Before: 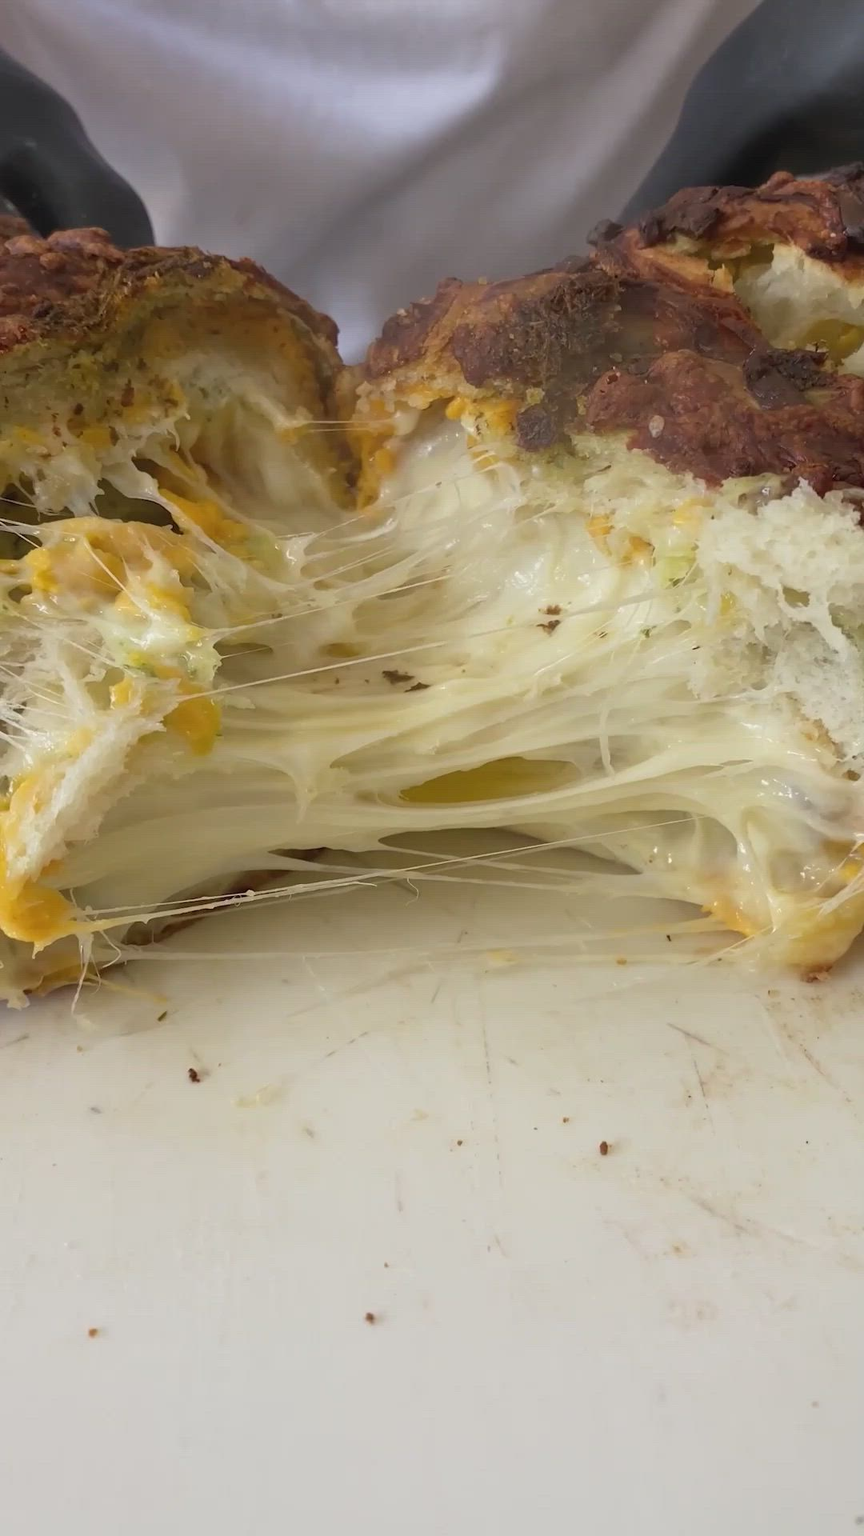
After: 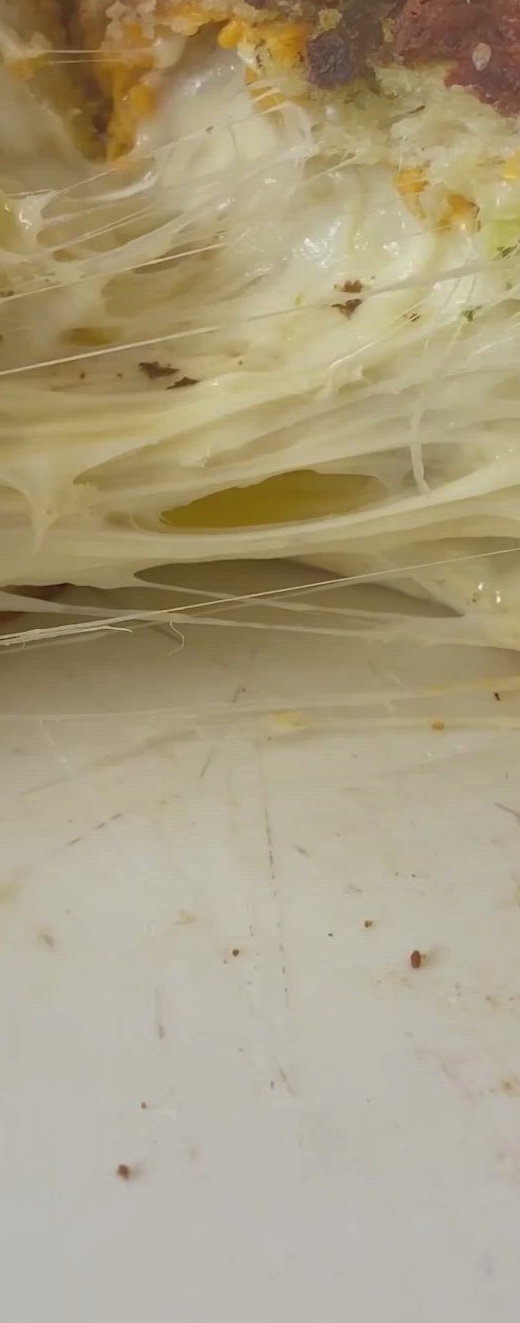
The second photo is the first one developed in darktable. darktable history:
shadows and highlights: on, module defaults
crop: left 31.409%, top 24.81%, right 20.409%, bottom 6.237%
